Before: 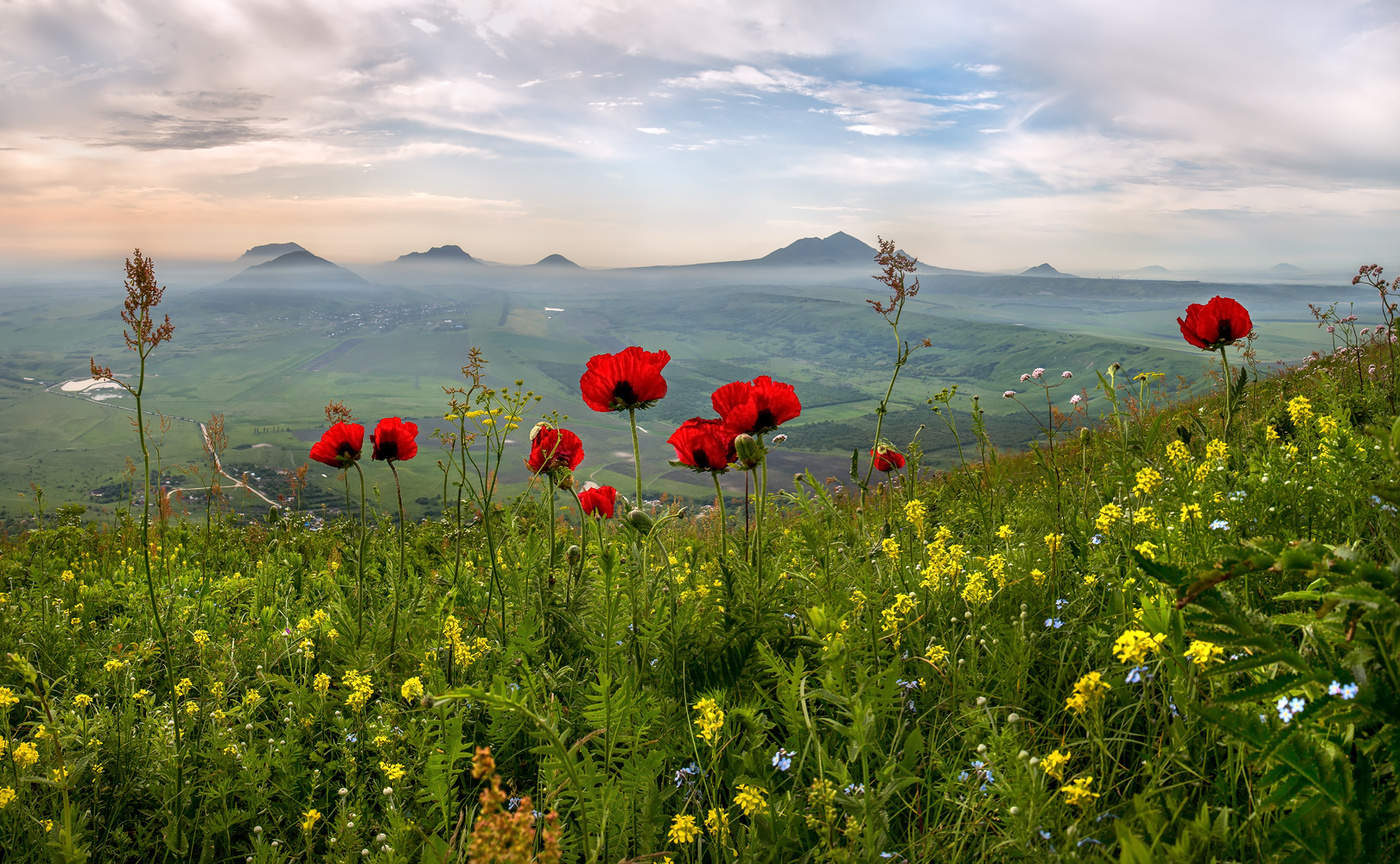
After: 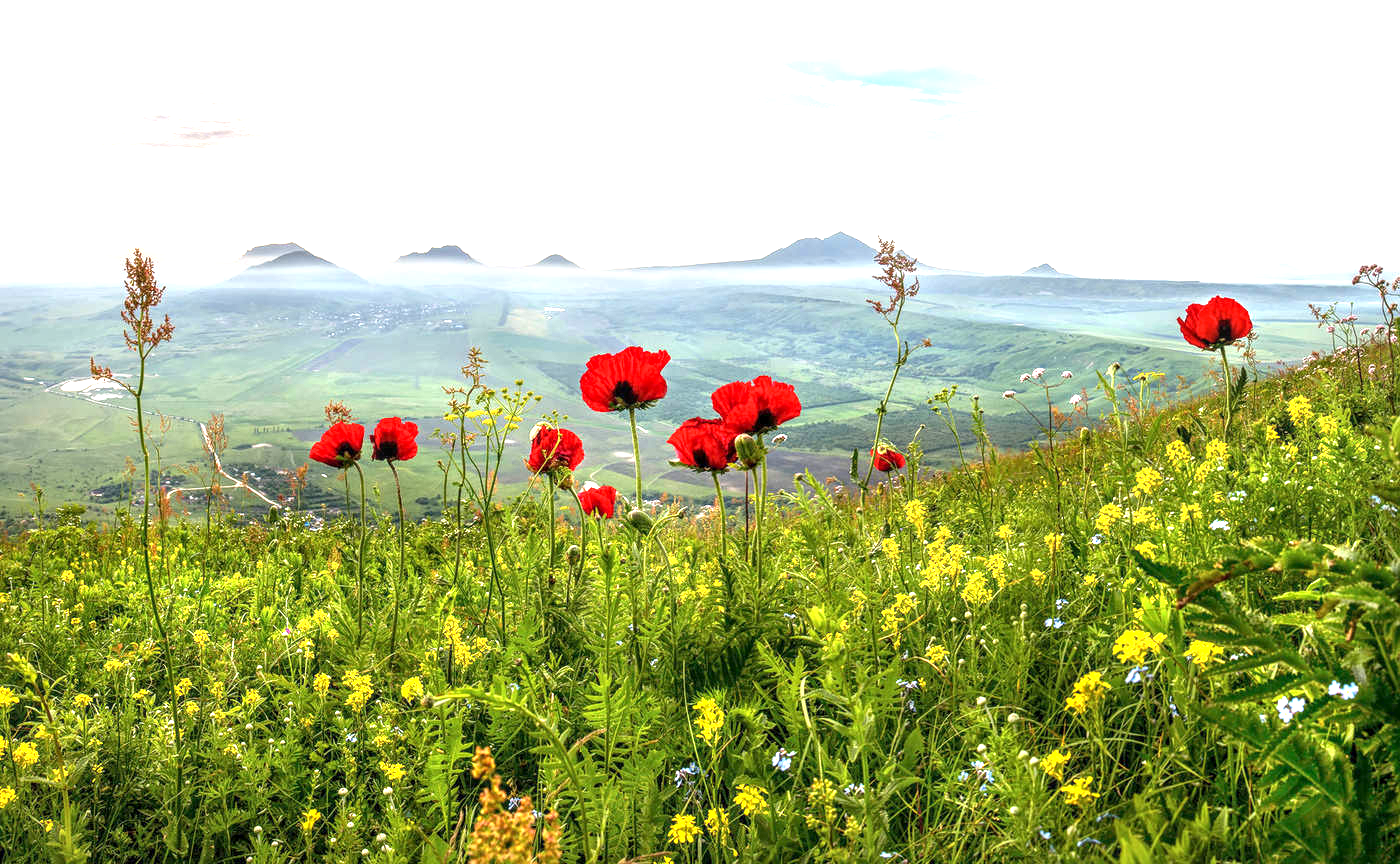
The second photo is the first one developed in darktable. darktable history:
local contrast: on, module defaults
exposure: black level correction 0, exposure 1.4 EV, compensate highlight preservation false
